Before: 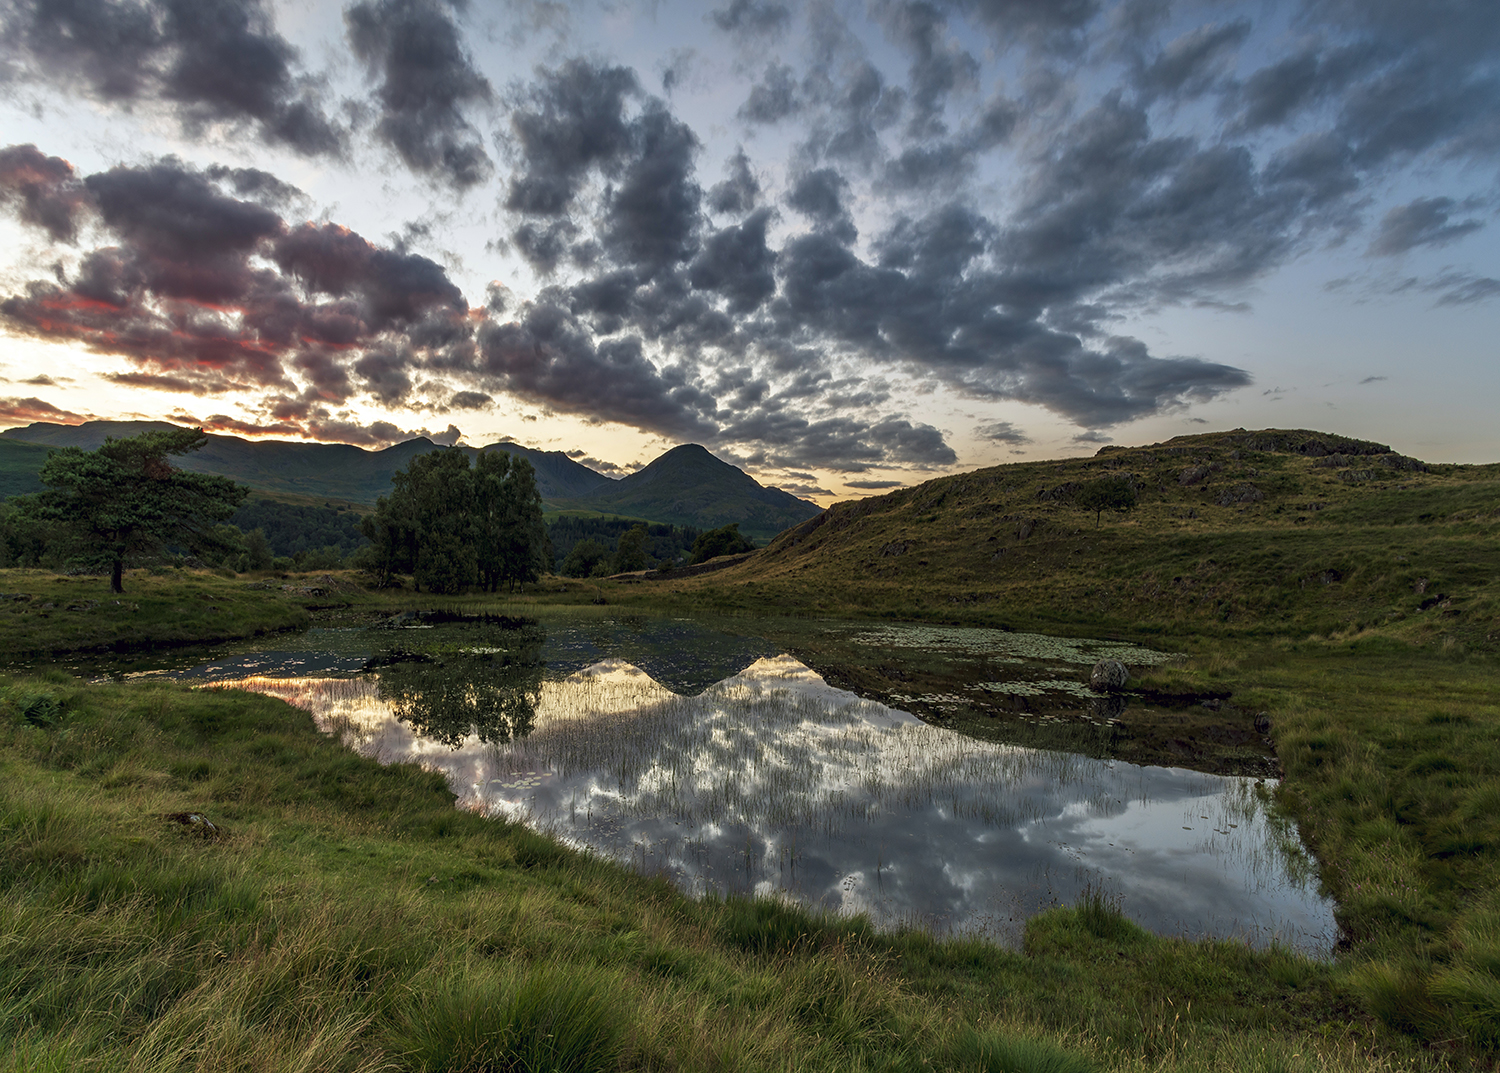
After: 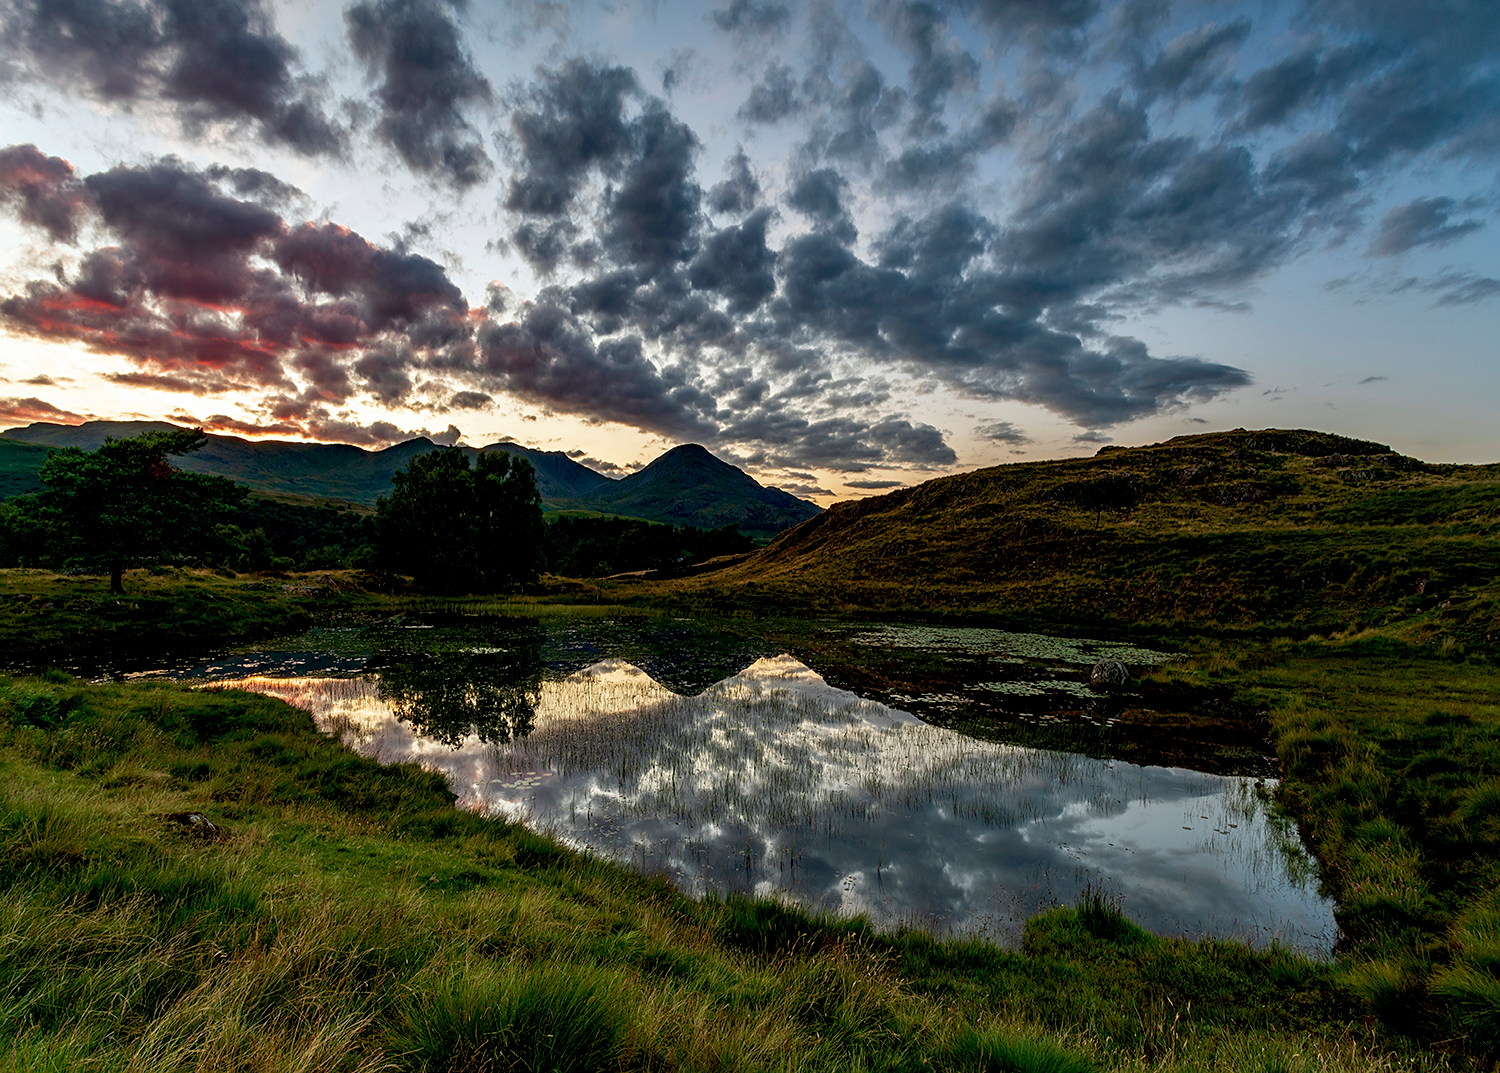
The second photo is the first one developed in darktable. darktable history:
exposure: black level correction 0.016, exposure -0.007 EV, compensate highlight preservation false
sharpen: amount 0.217
